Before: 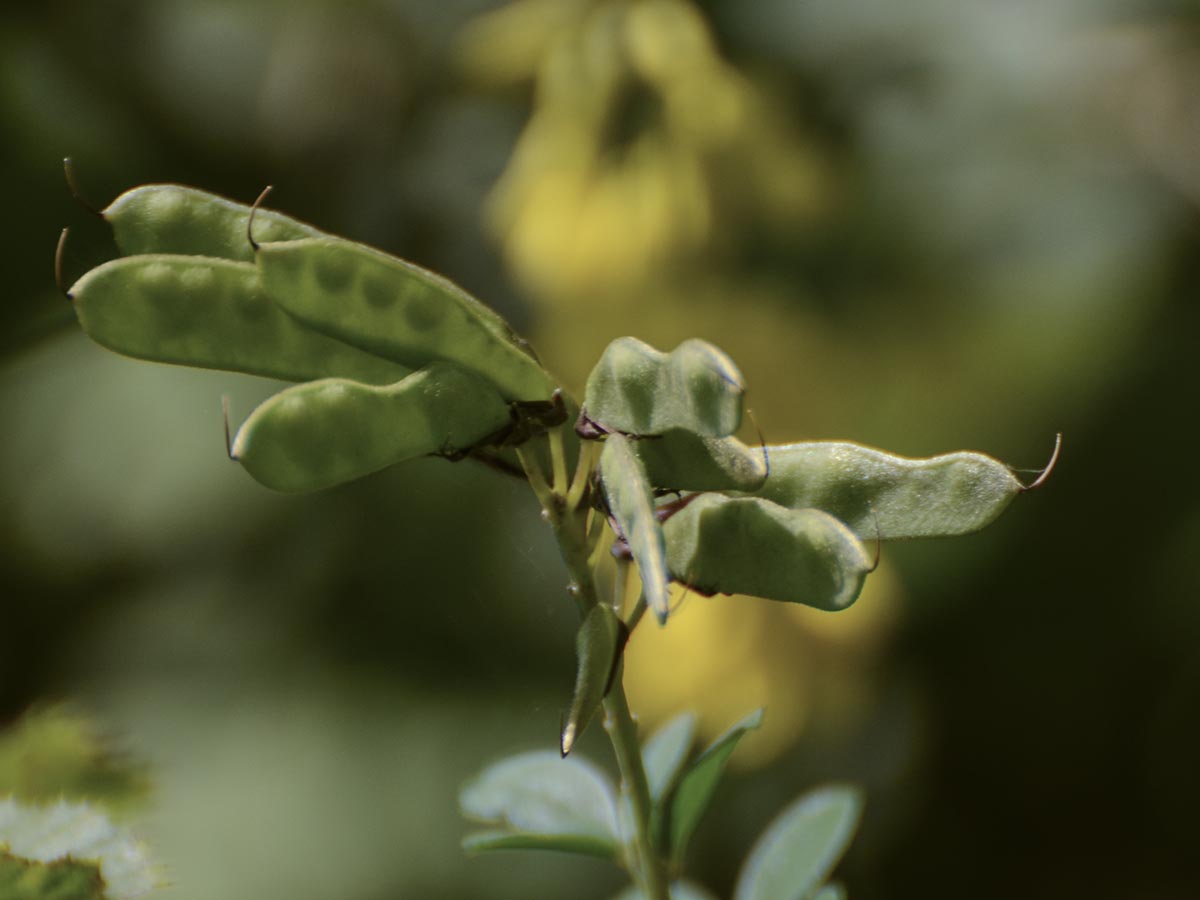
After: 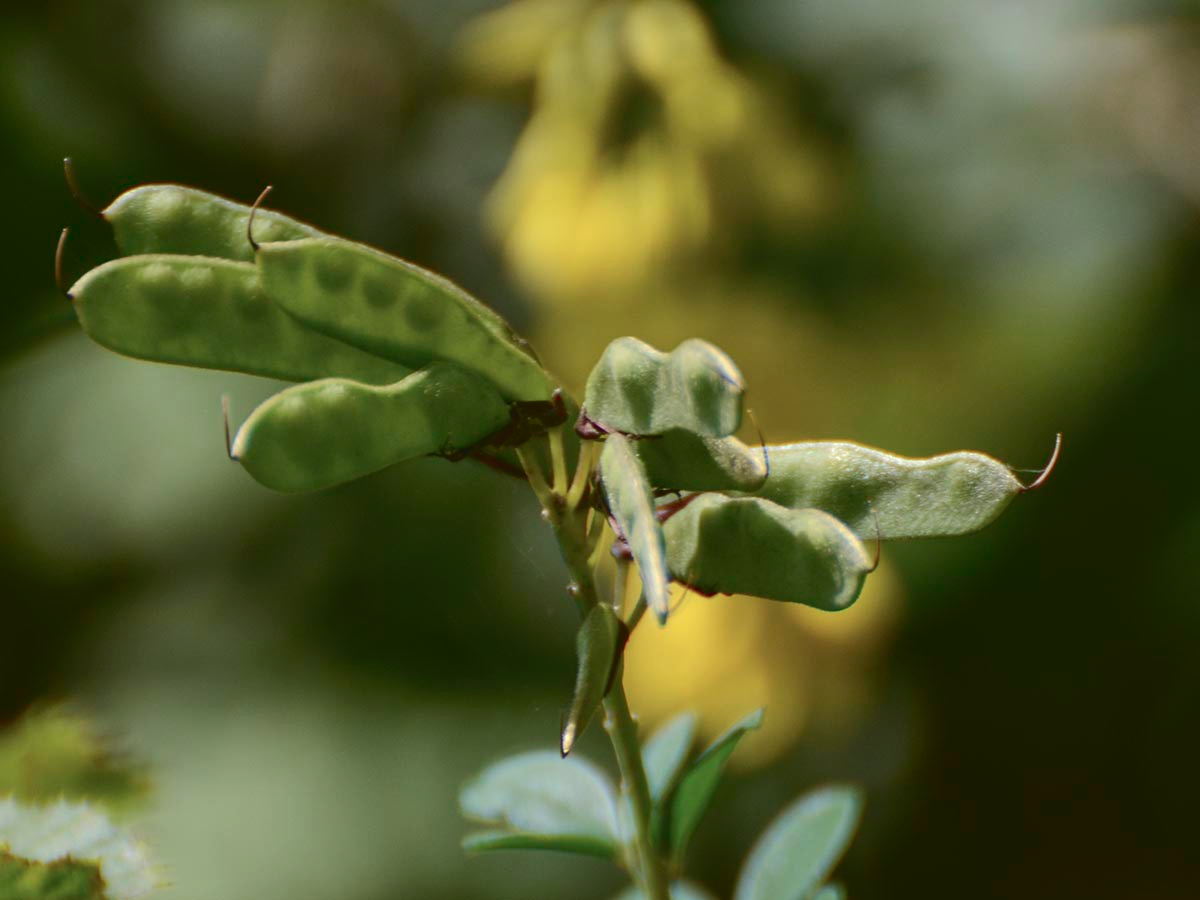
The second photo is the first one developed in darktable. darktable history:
tone equalizer: -8 EV -0.417 EV, -7 EV -0.389 EV, -6 EV -0.333 EV, -5 EV -0.222 EV, -3 EV 0.222 EV, -2 EV 0.333 EV, -1 EV 0.389 EV, +0 EV 0.417 EV, edges refinement/feathering 500, mask exposure compensation -1.57 EV, preserve details no
tone curve: curves: ch0 [(0, 0.068) (1, 0.961)], color space Lab, linked channels, preserve colors none
